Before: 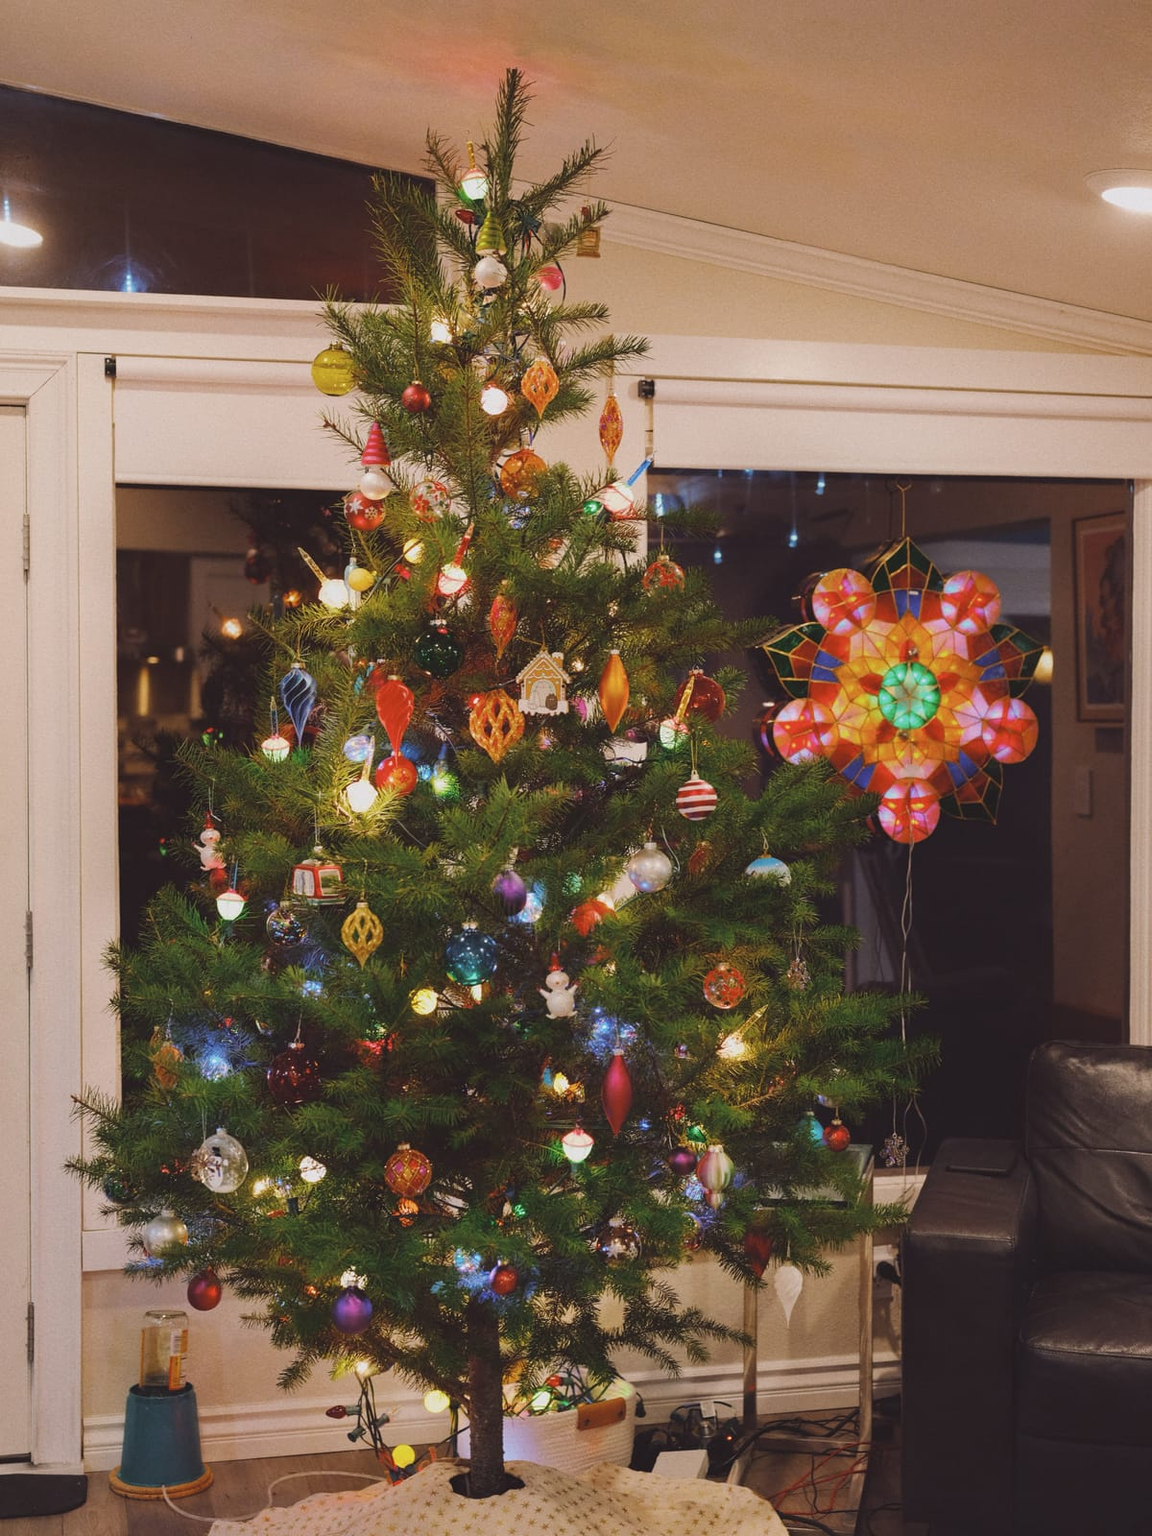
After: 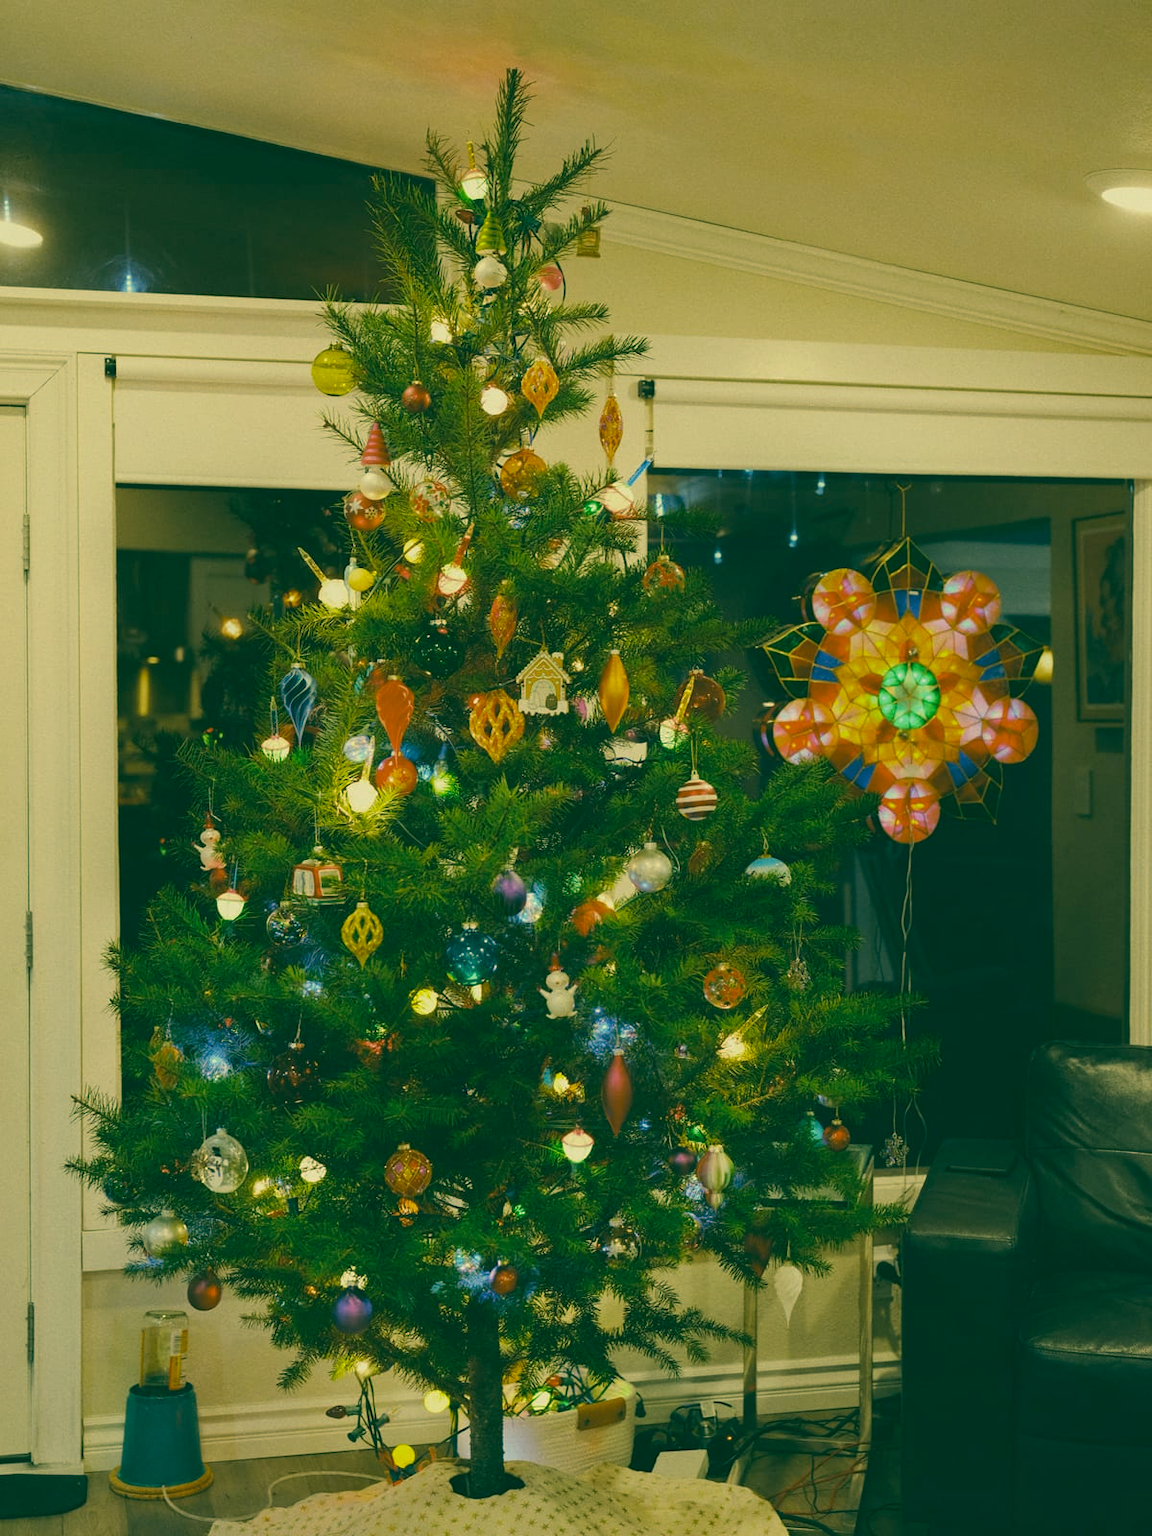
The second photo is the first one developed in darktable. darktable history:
color balance: lift [1.004, 1.002, 1.002, 0.998], gamma [1, 1.007, 1.002, 0.993], gain [1, 0.977, 1.013, 1.023], contrast -3.64%
color correction: highlights a* 1.83, highlights b* 34.02, shadows a* -36.68, shadows b* -5.48
